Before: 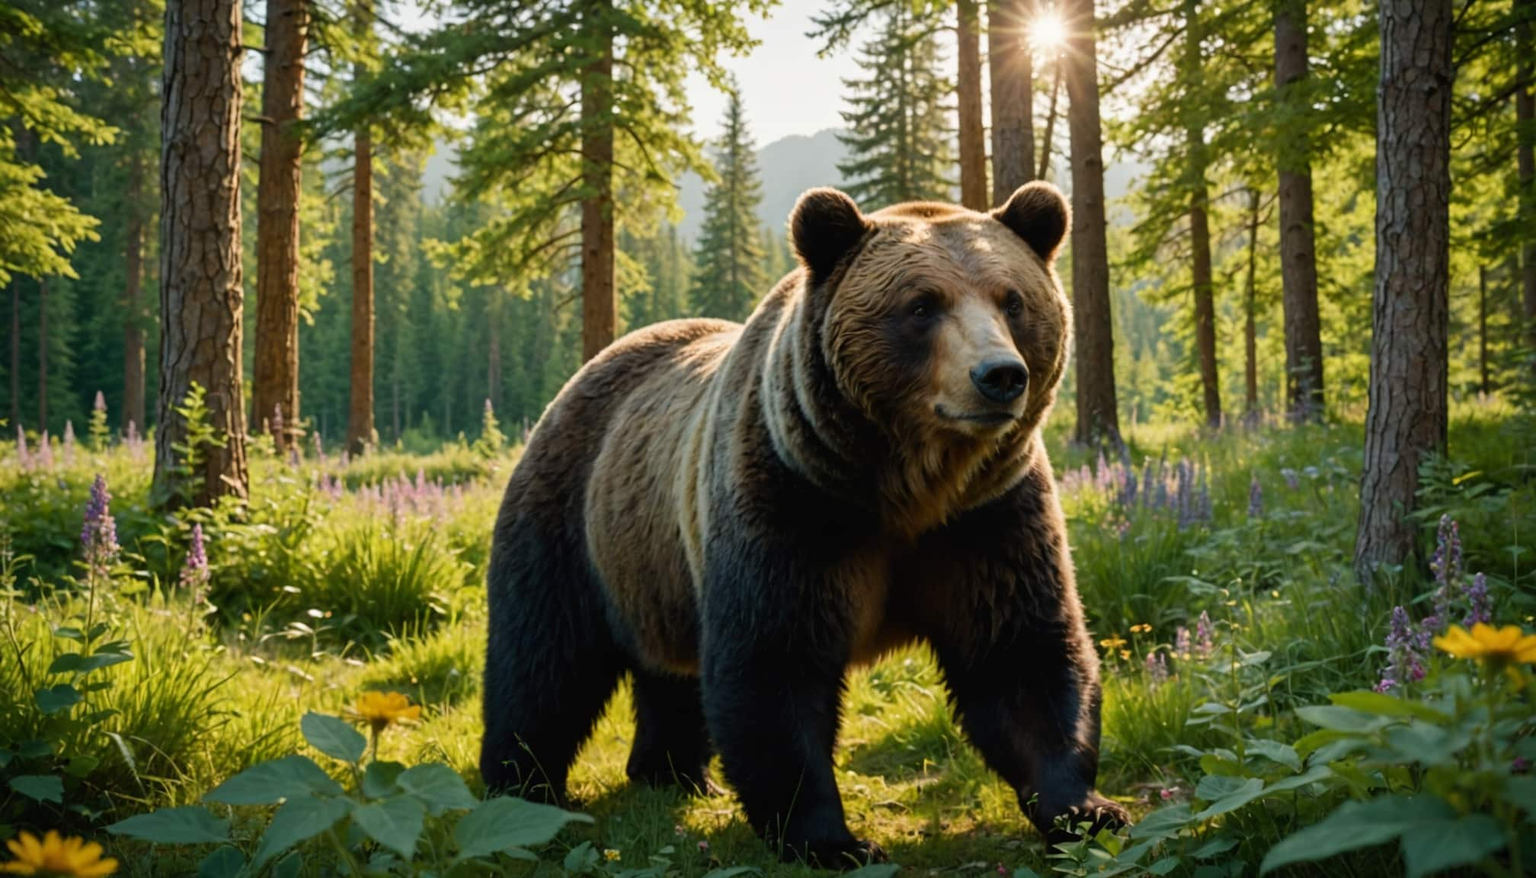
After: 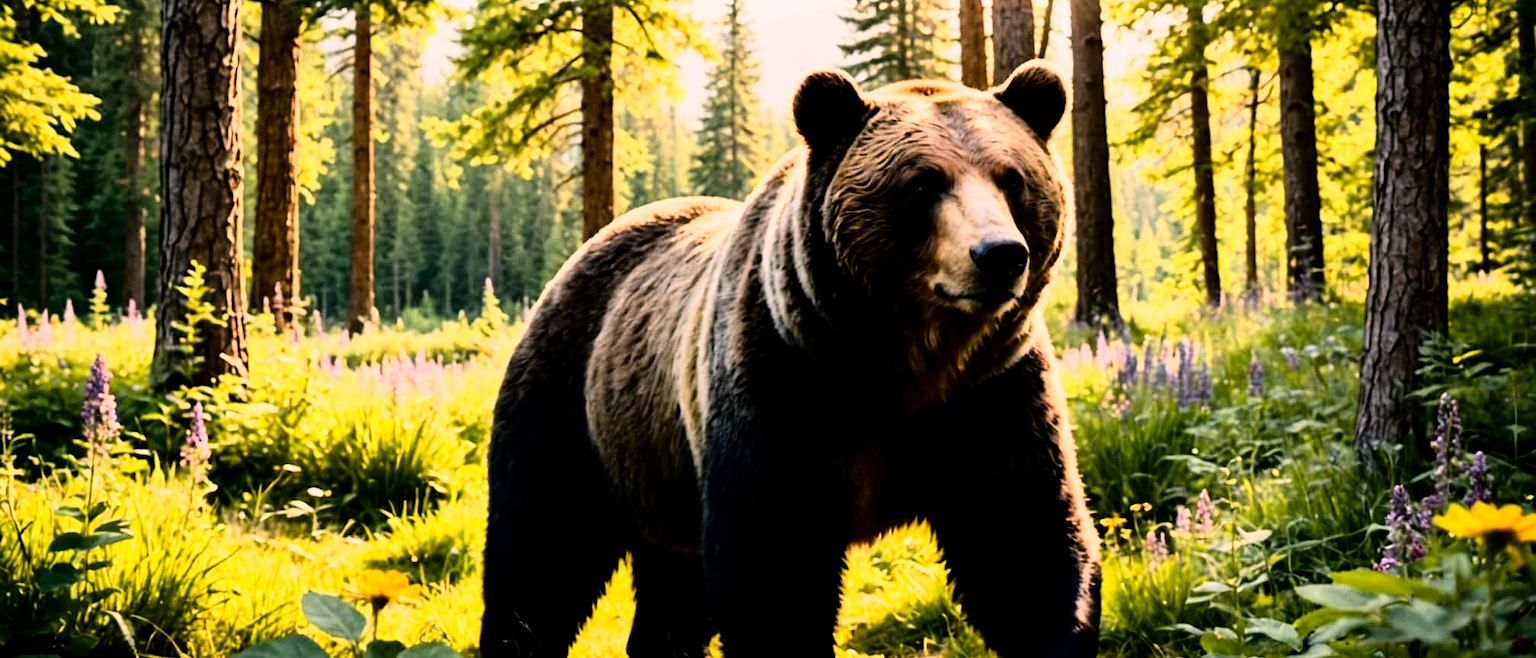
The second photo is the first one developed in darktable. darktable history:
crop: top 13.819%, bottom 11.169%
color correction: highlights a* 14.52, highlights b* 4.84
rgb curve: curves: ch0 [(0, 0) (0.21, 0.15) (0.24, 0.21) (0.5, 0.75) (0.75, 0.96) (0.89, 0.99) (1, 1)]; ch1 [(0, 0.02) (0.21, 0.13) (0.25, 0.2) (0.5, 0.67) (0.75, 0.9) (0.89, 0.97) (1, 1)]; ch2 [(0, 0.02) (0.21, 0.13) (0.25, 0.2) (0.5, 0.67) (0.75, 0.9) (0.89, 0.97) (1, 1)], compensate middle gray true
exposure: black level correction 0.012, compensate highlight preservation false
